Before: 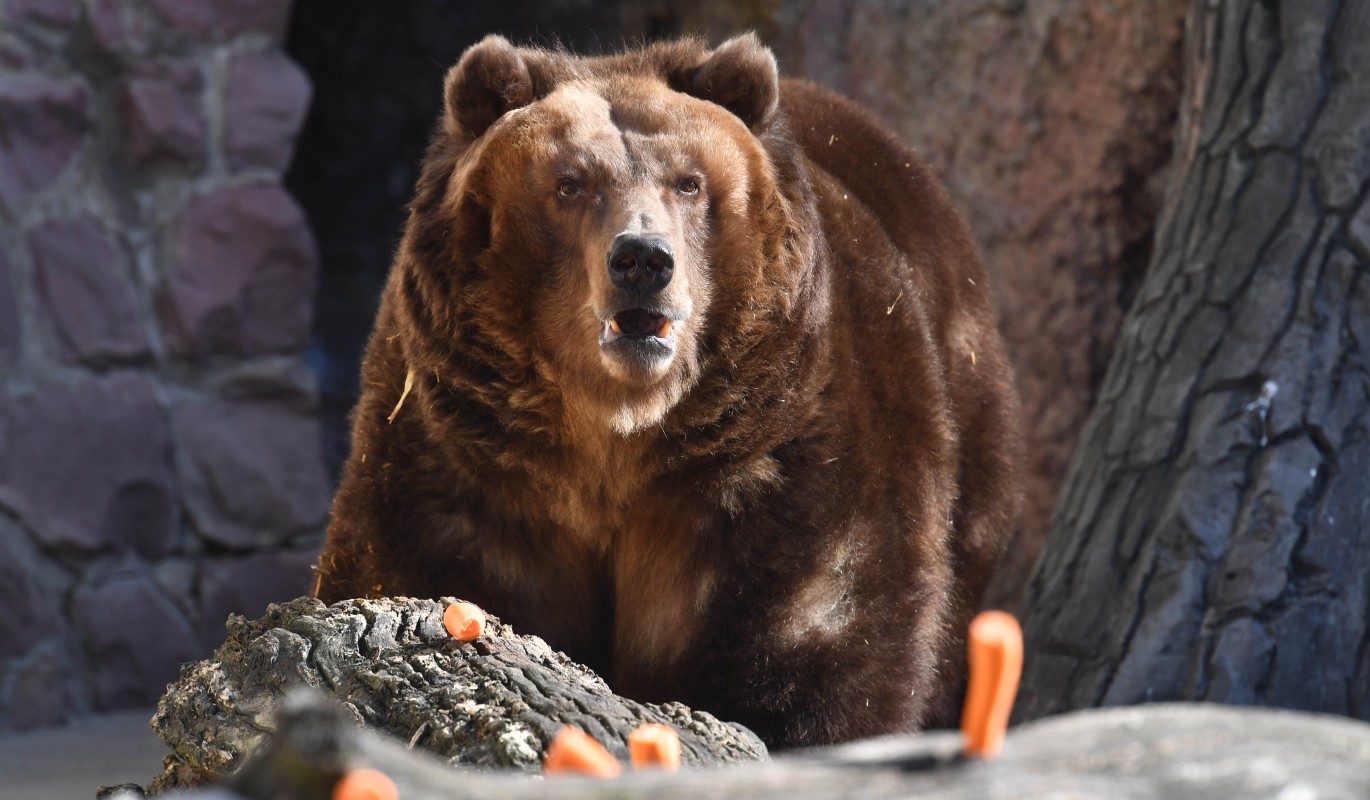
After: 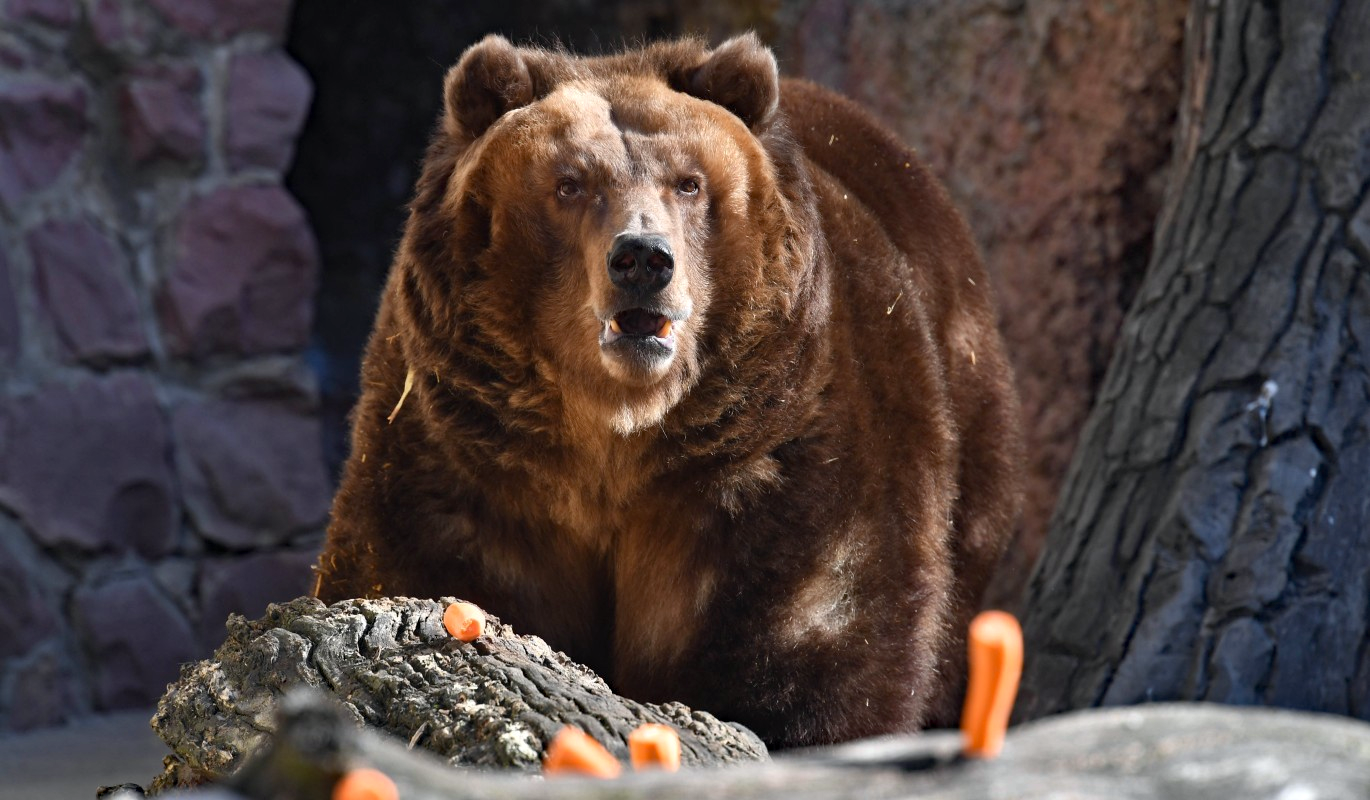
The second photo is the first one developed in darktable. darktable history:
haze removal: strength 0.289, distance 0.25, compatibility mode true, adaptive false
